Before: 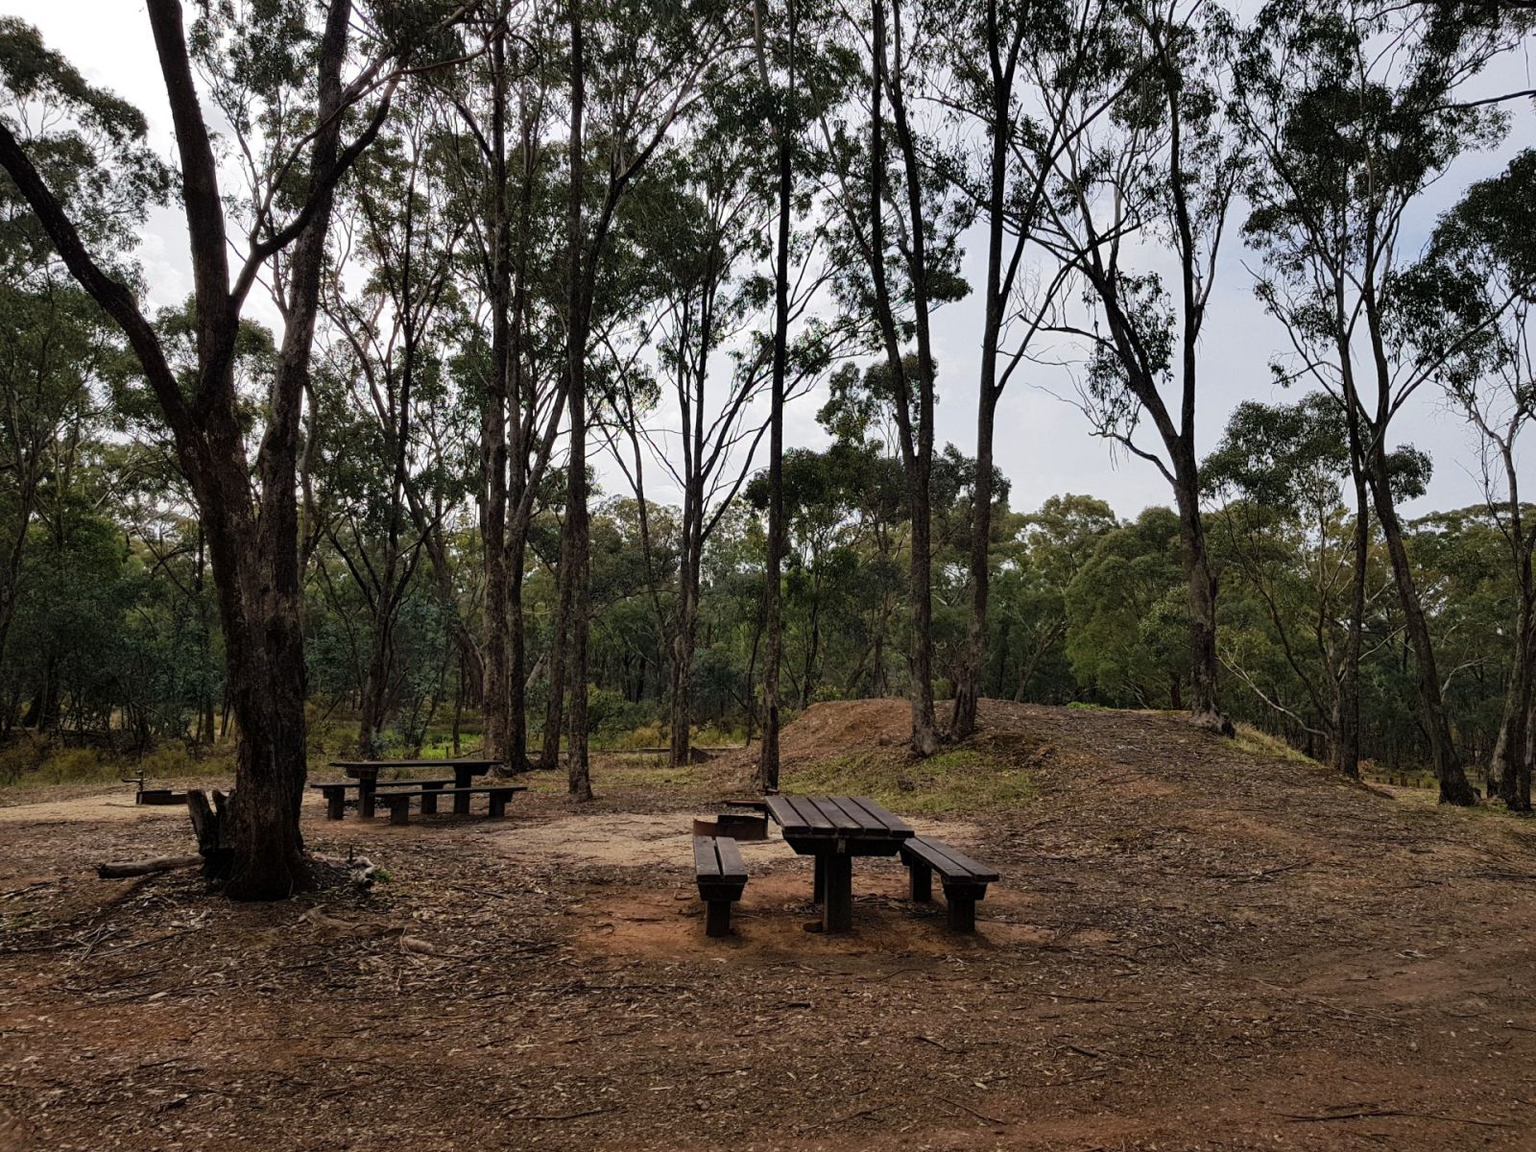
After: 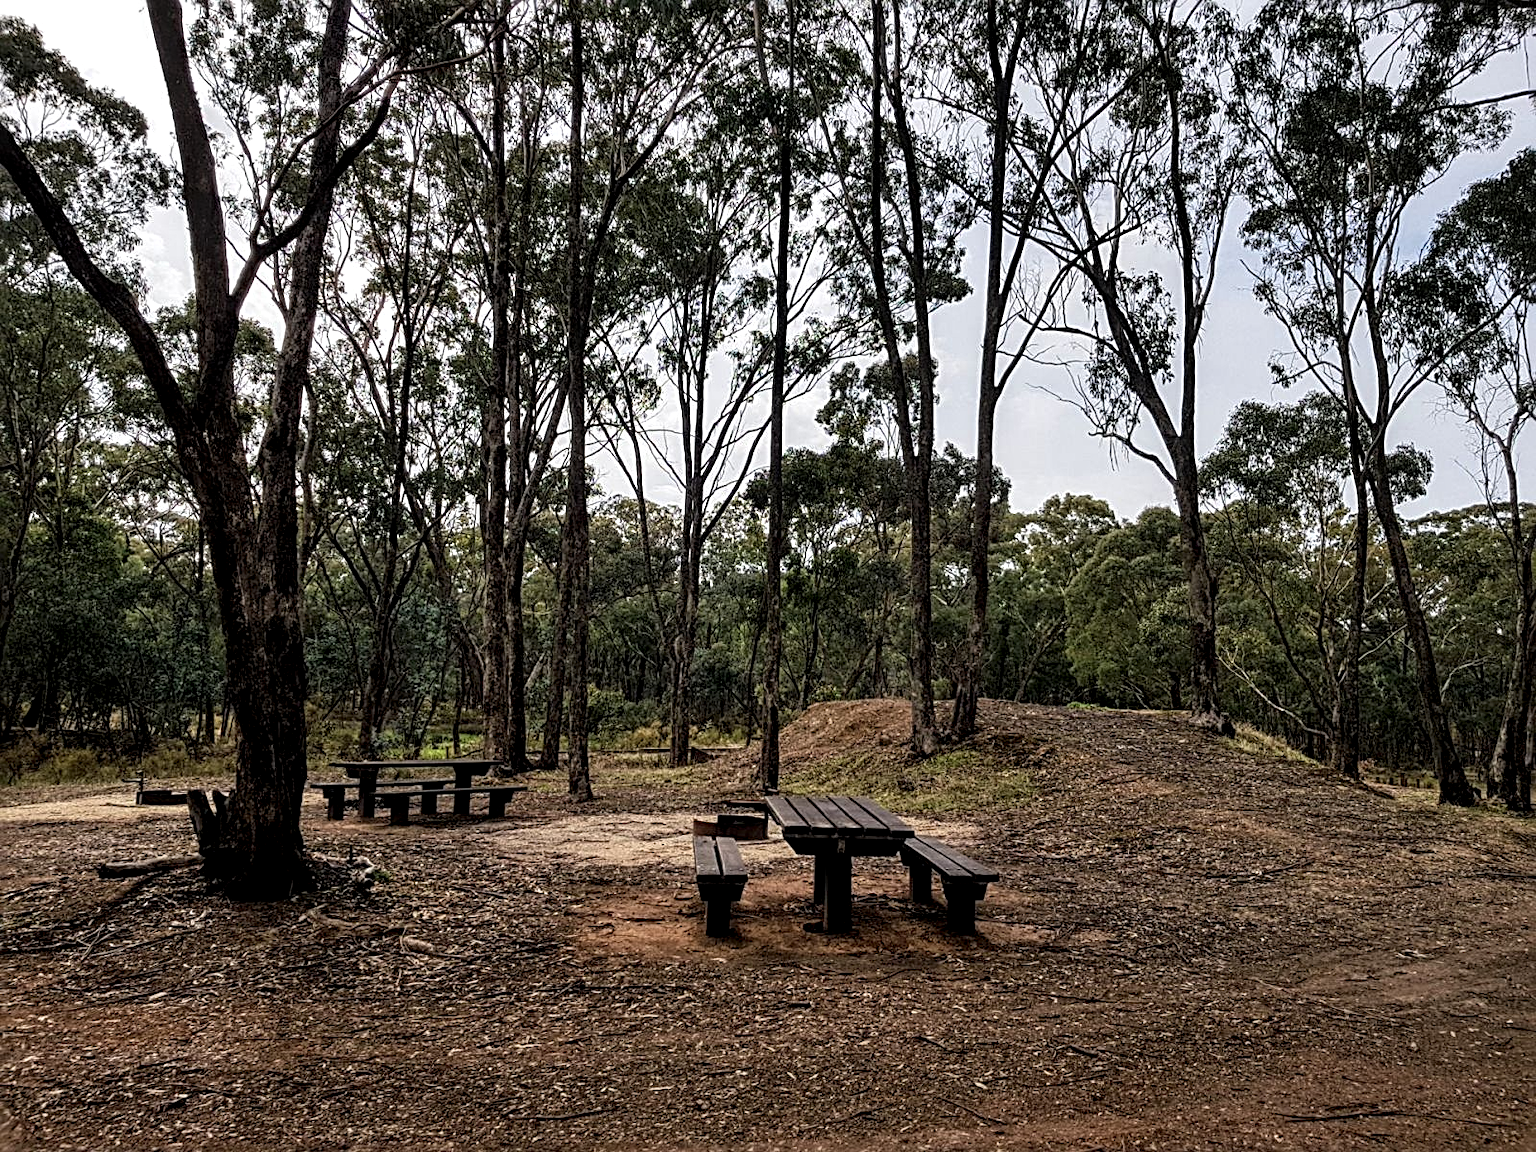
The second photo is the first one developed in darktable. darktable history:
local contrast: highlights 60%, shadows 60%, detail 160%
sharpen: radius 3.119
